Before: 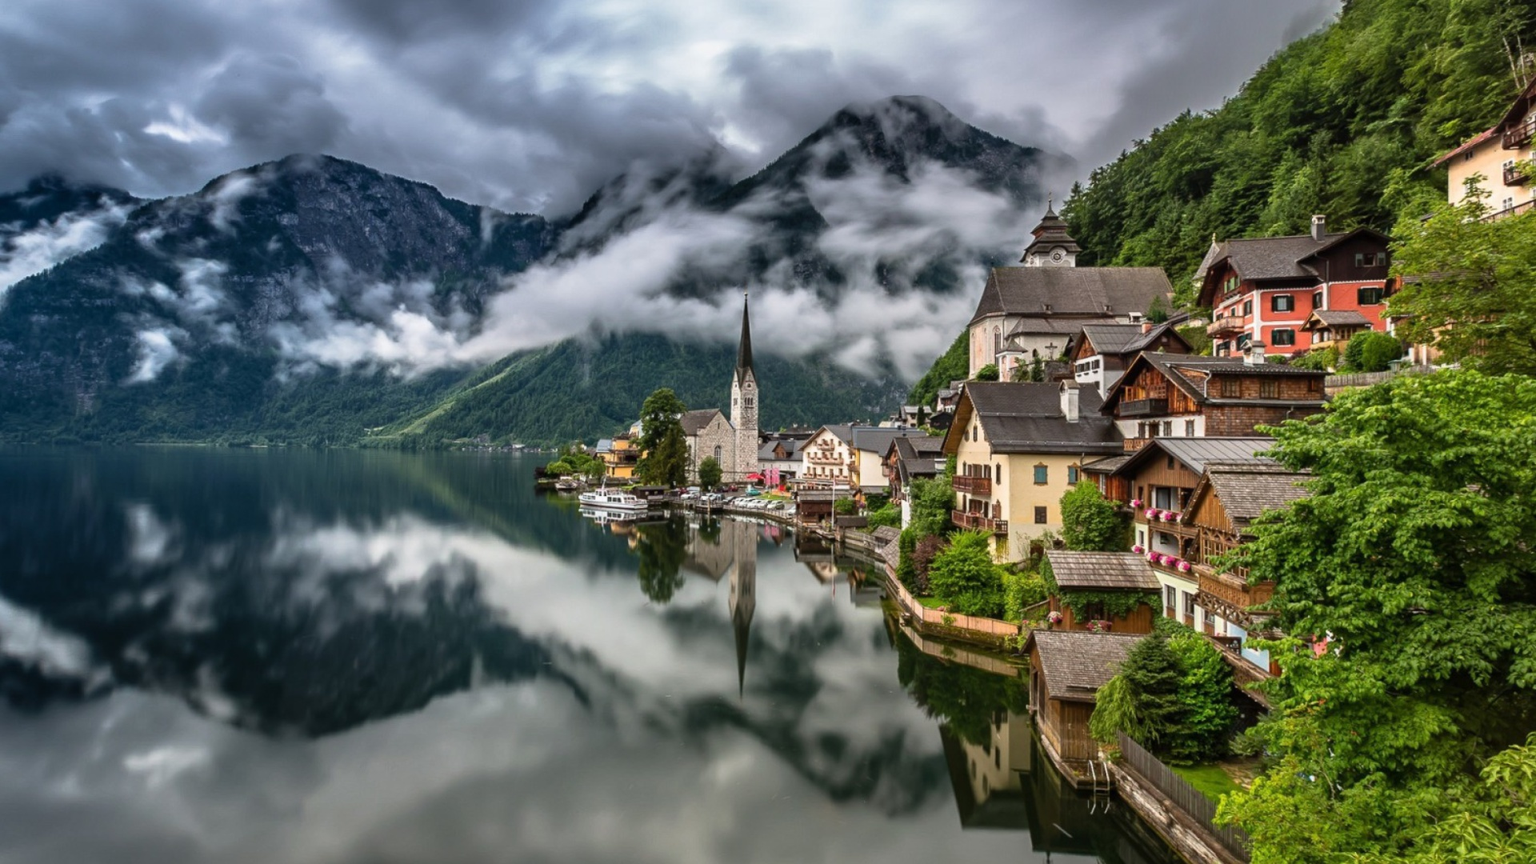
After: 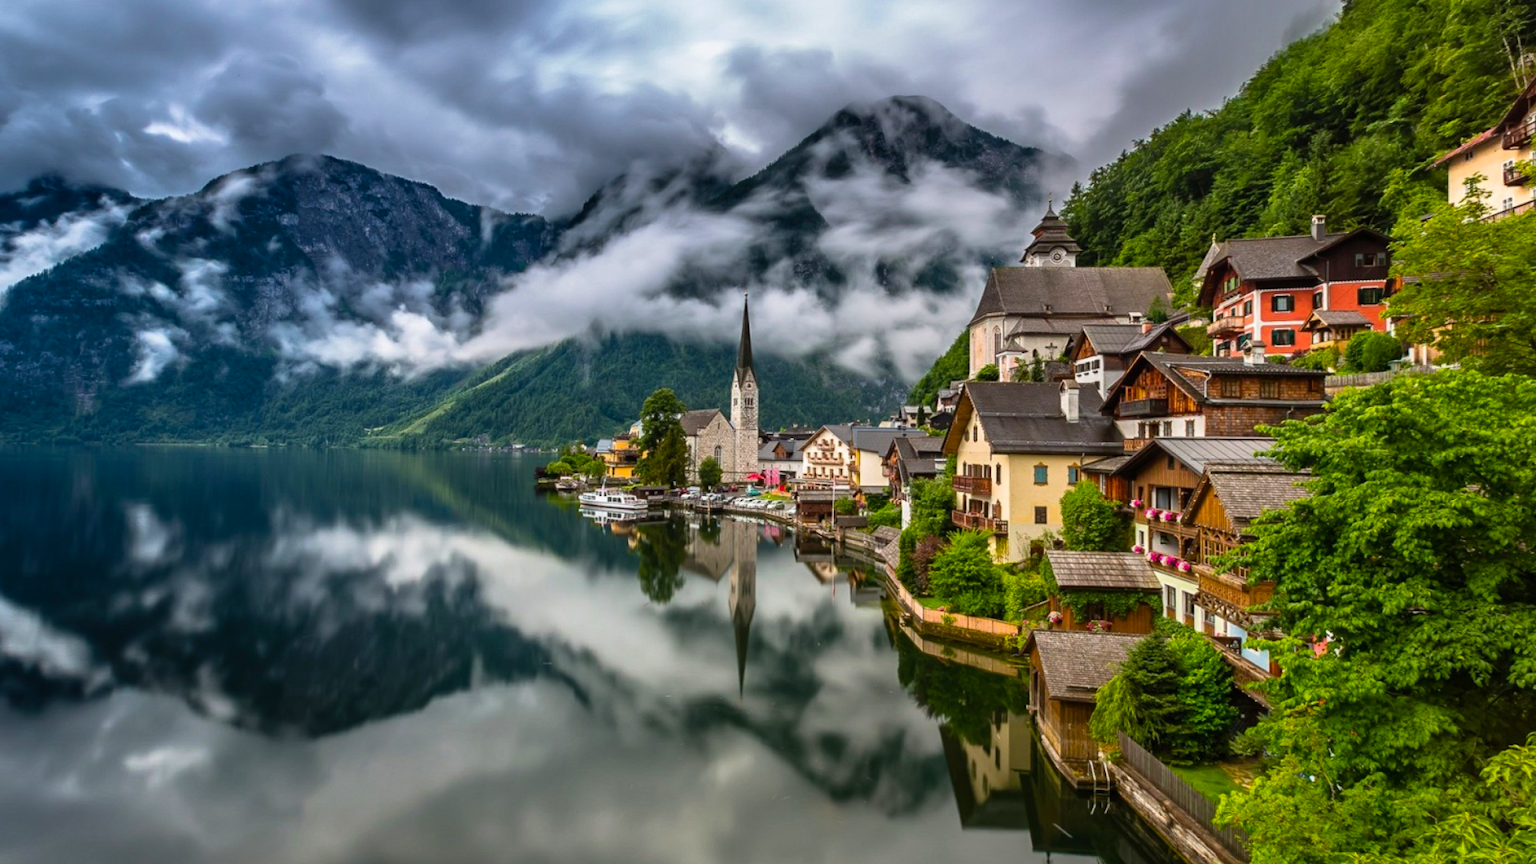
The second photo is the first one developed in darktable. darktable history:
color balance rgb: perceptual saturation grading › global saturation 24.973%, global vibrance 20%
